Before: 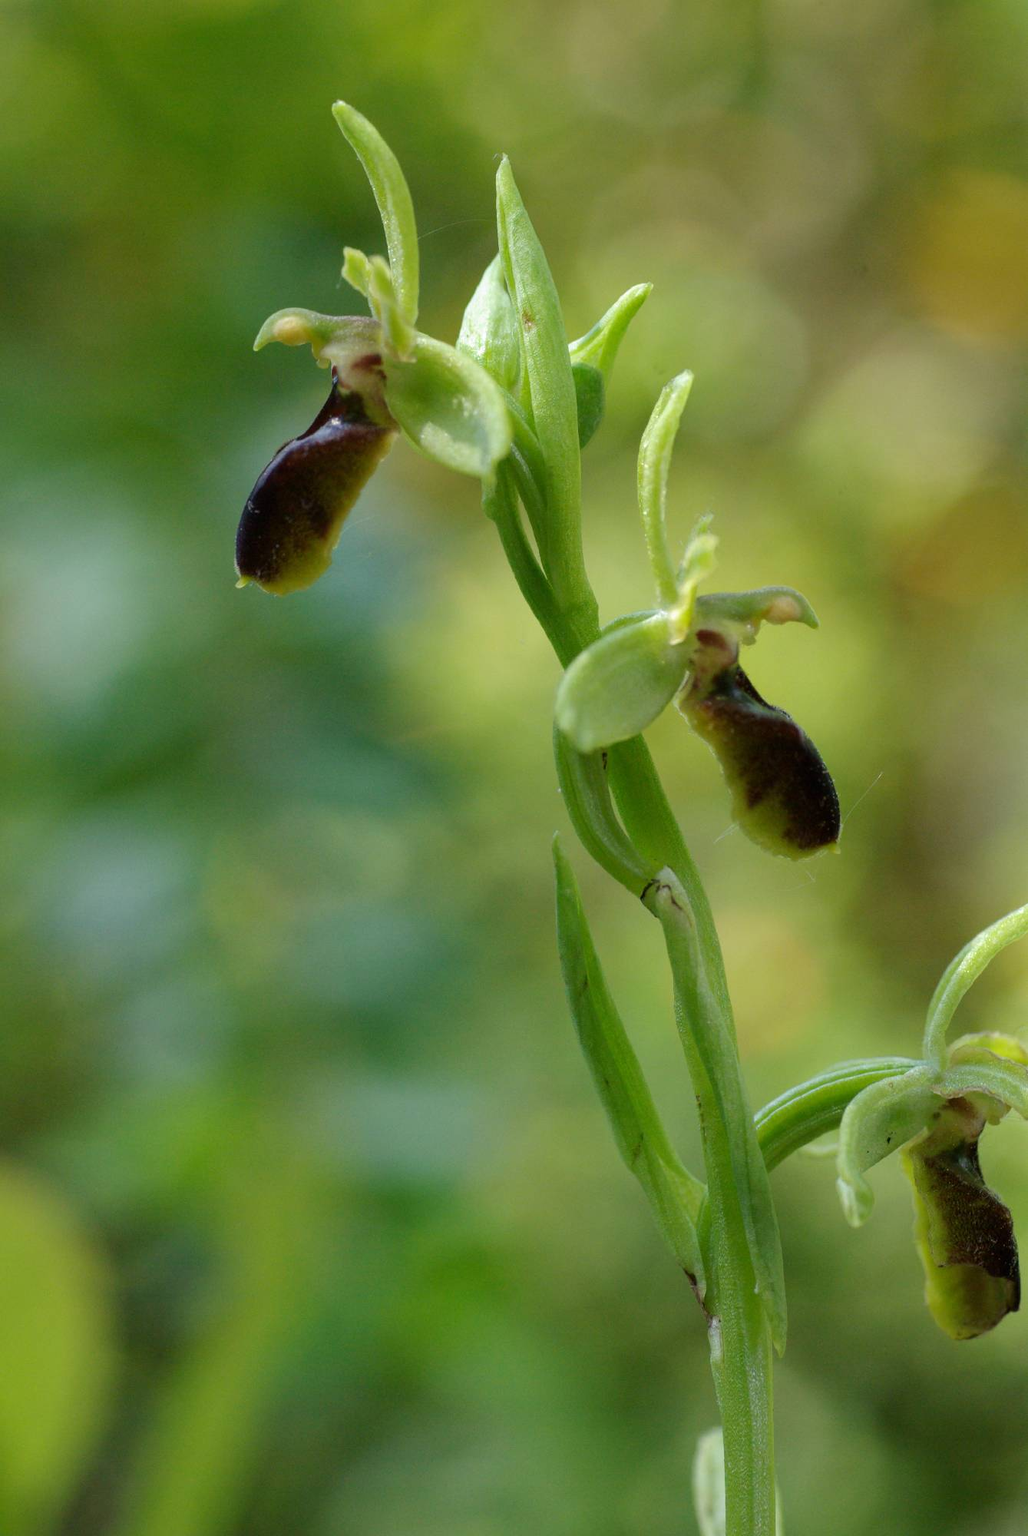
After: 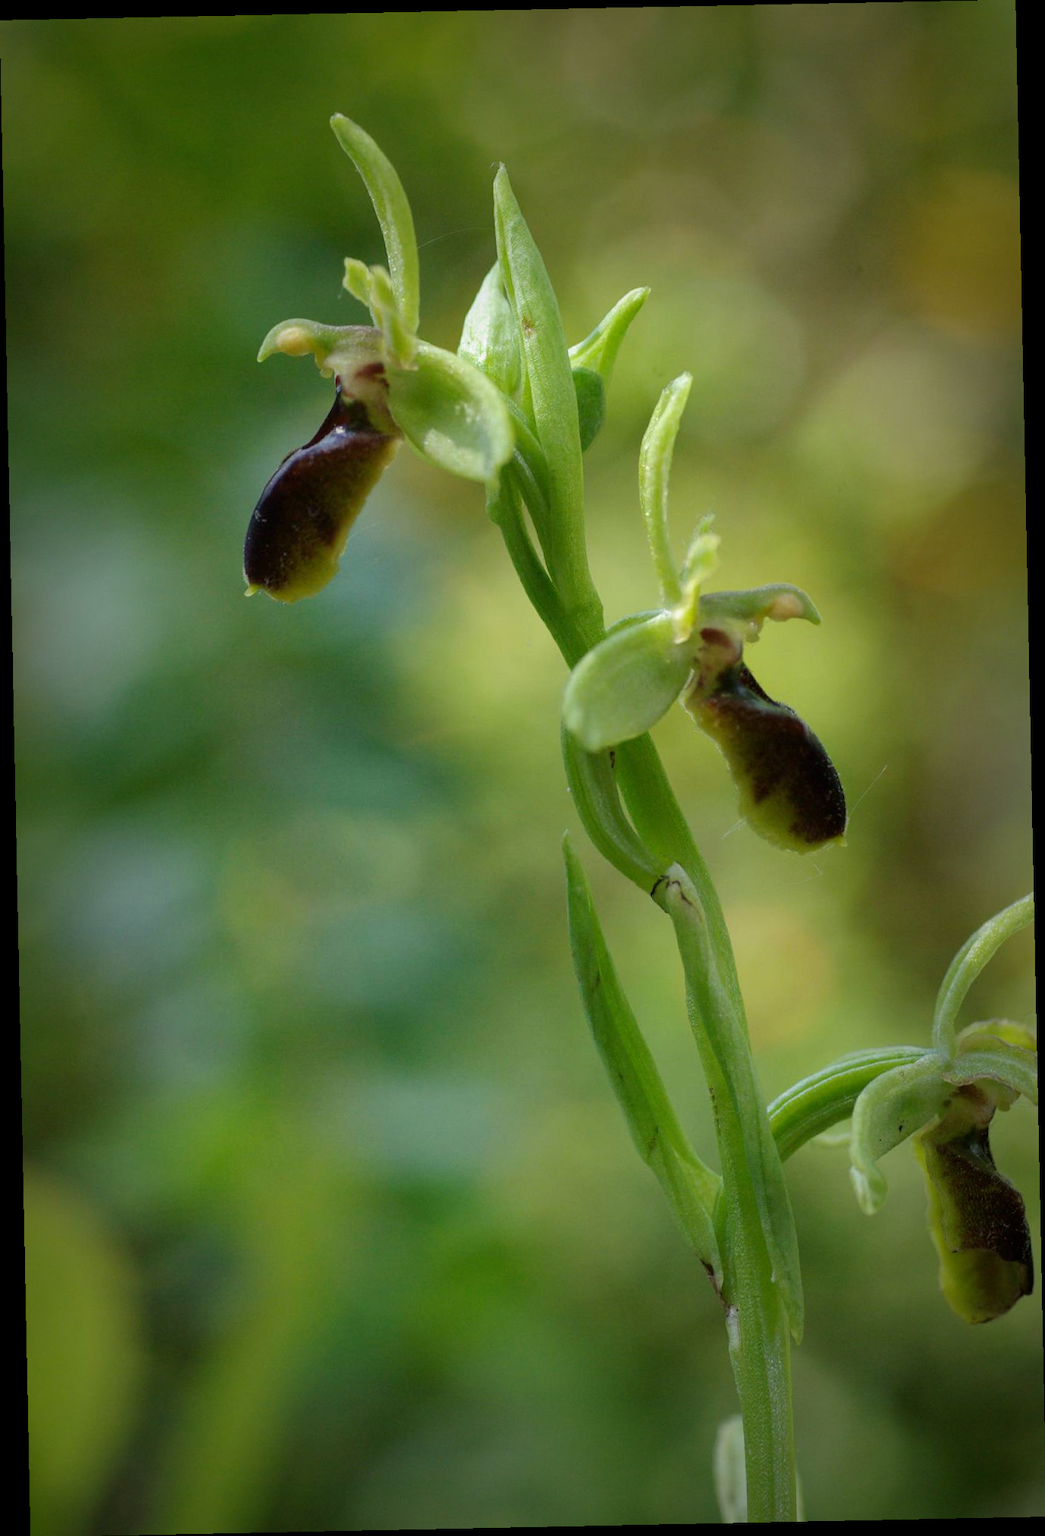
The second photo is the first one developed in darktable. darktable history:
color zones: curves: ch0 [(0, 0.5) (0.143, 0.5) (0.286, 0.5) (0.429, 0.5) (0.62, 0.489) (0.714, 0.445) (0.844, 0.496) (1, 0.5)]; ch1 [(0, 0.5) (0.143, 0.5) (0.286, 0.5) (0.429, 0.5) (0.571, 0.5) (0.714, 0.523) (0.857, 0.5) (1, 0.5)]
vignetting: fall-off start 53.2%, brightness -0.594, saturation 0, automatic ratio true, width/height ratio 1.313, shape 0.22, unbound false
exposure: exposure -0.072 EV, compensate highlight preservation false
rotate and perspective: rotation -1.17°, automatic cropping off
